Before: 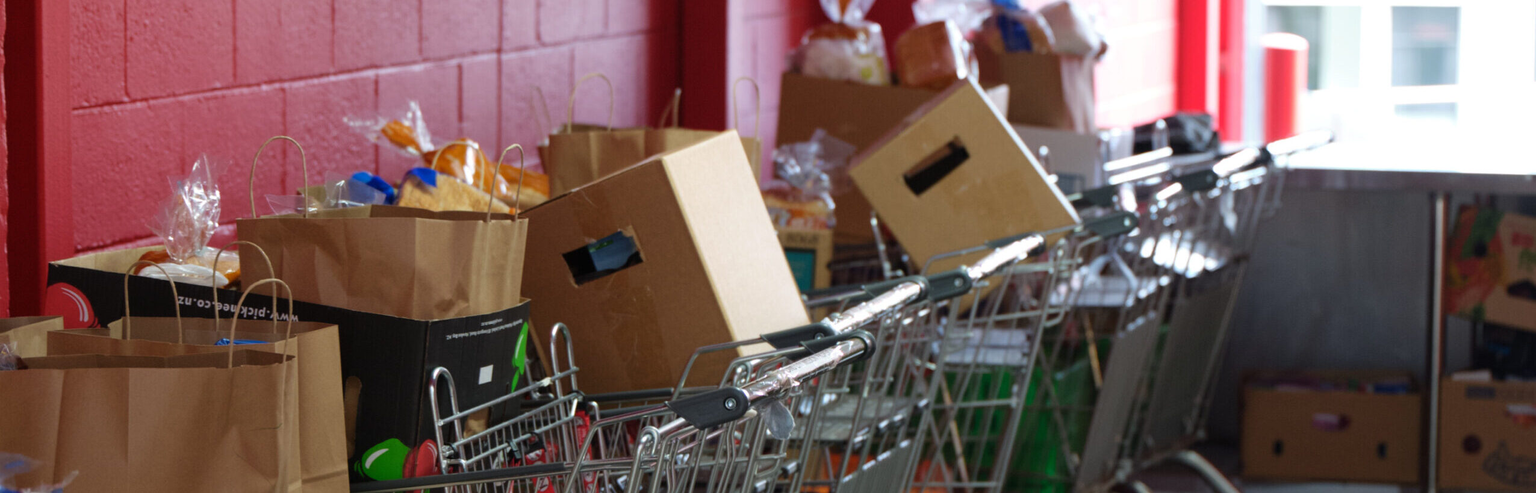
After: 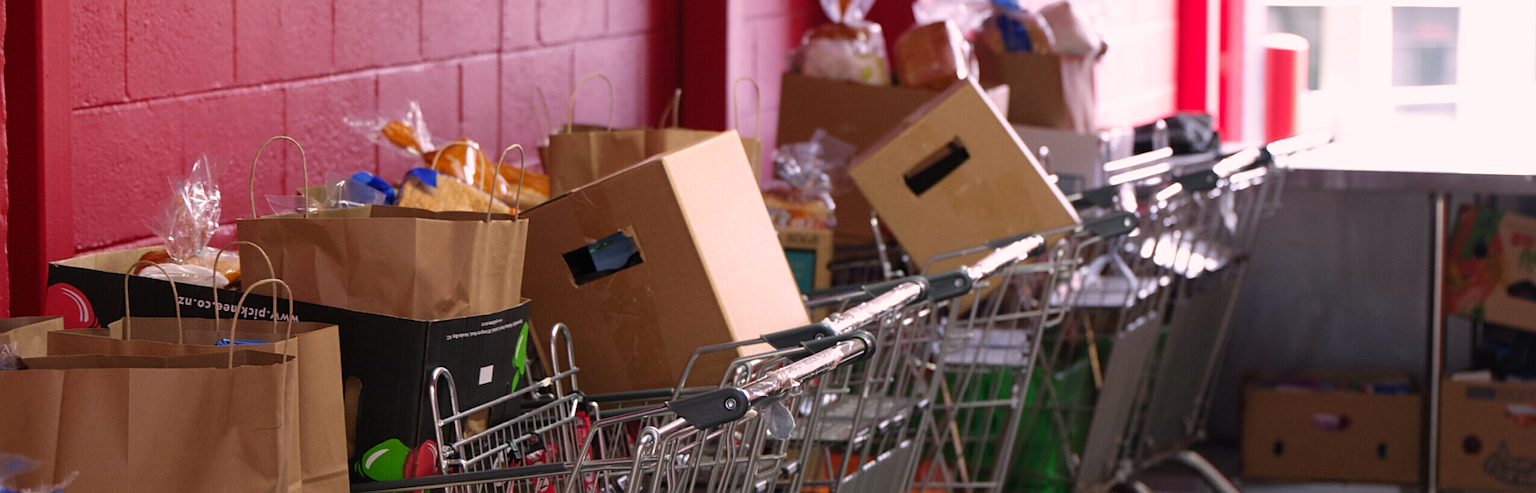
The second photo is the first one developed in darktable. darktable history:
sharpen: on, module defaults
color correction: highlights a* 14.7, highlights b* 4.73
